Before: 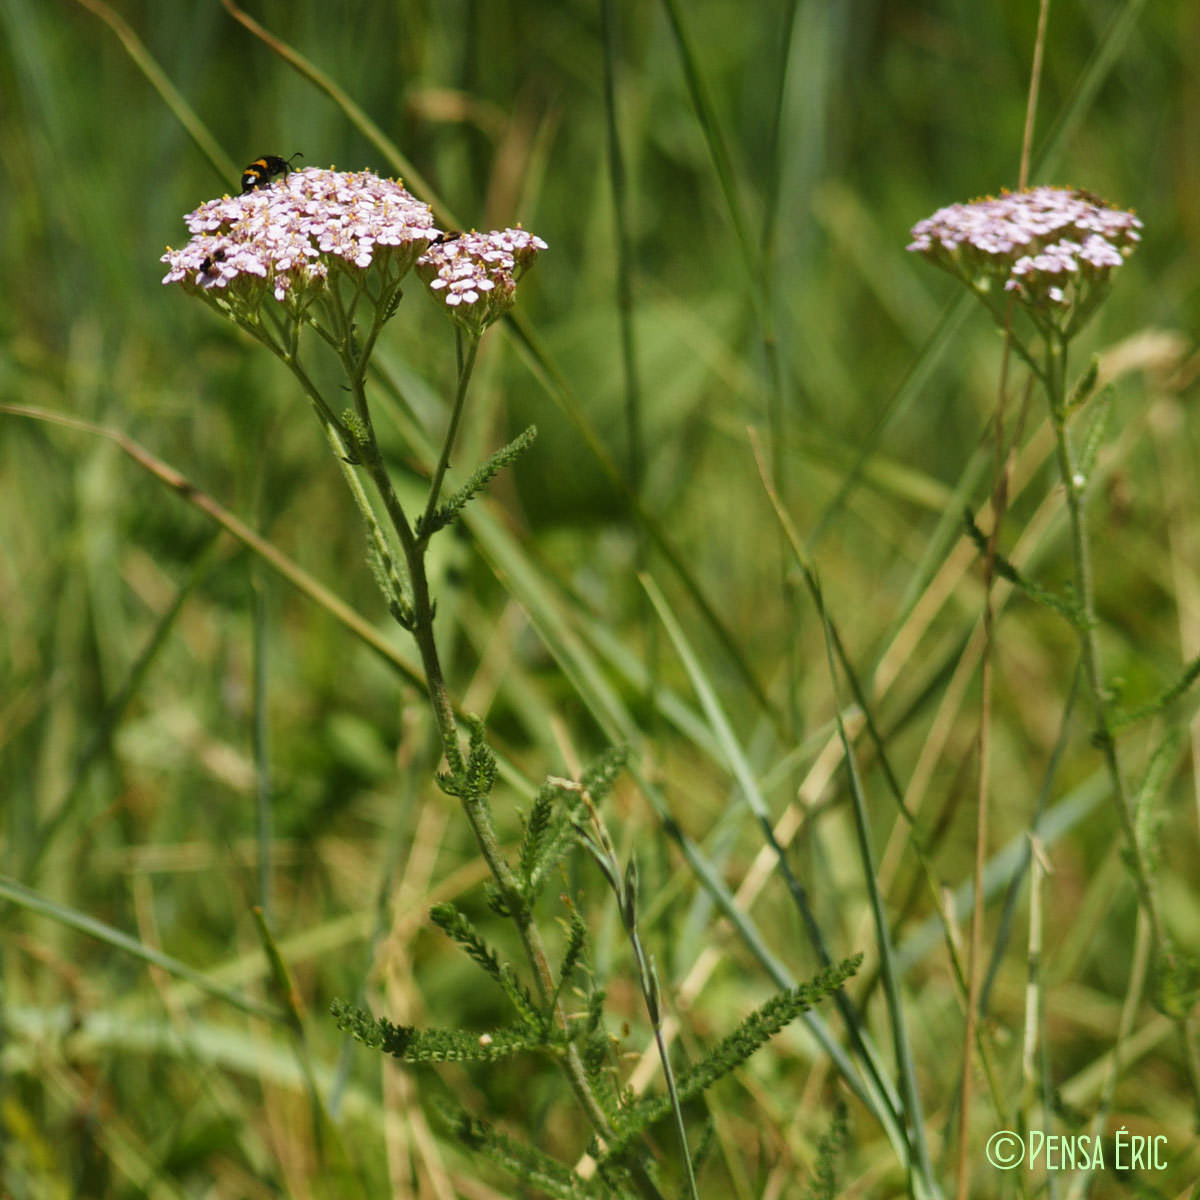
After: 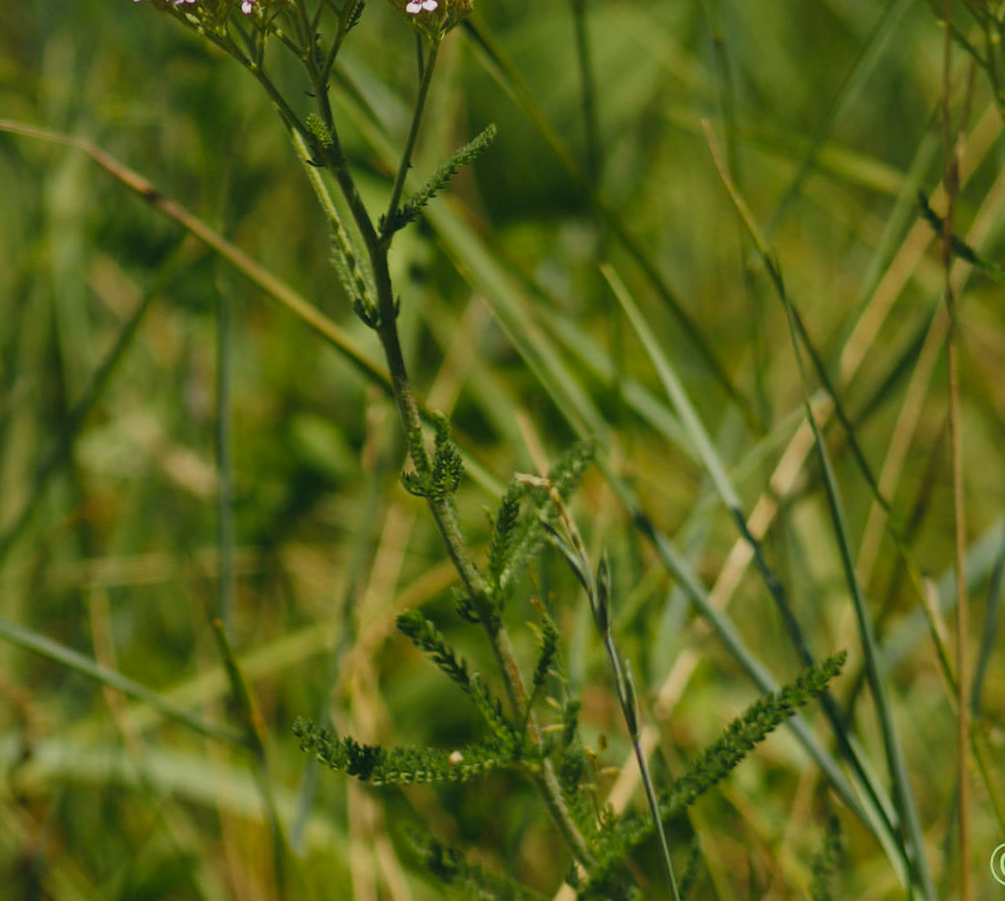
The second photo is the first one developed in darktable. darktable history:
exposure: exposure -0.462 EV, compensate highlight preservation false
color balance rgb: shadows lift › hue 87.51°, highlights gain › chroma 1.62%, highlights gain › hue 55.1°, global offset › chroma 0.06%, global offset › hue 253.66°, linear chroma grading › global chroma 0.5%, perceptual saturation grading › global saturation 16.38%
crop: top 20.916%, right 9.437%, bottom 0.316%
rotate and perspective: rotation -1.68°, lens shift (vertical) -0.146, crop left 0.049, crop right 0.912, crop top 0.032, crop bottom 0.96
